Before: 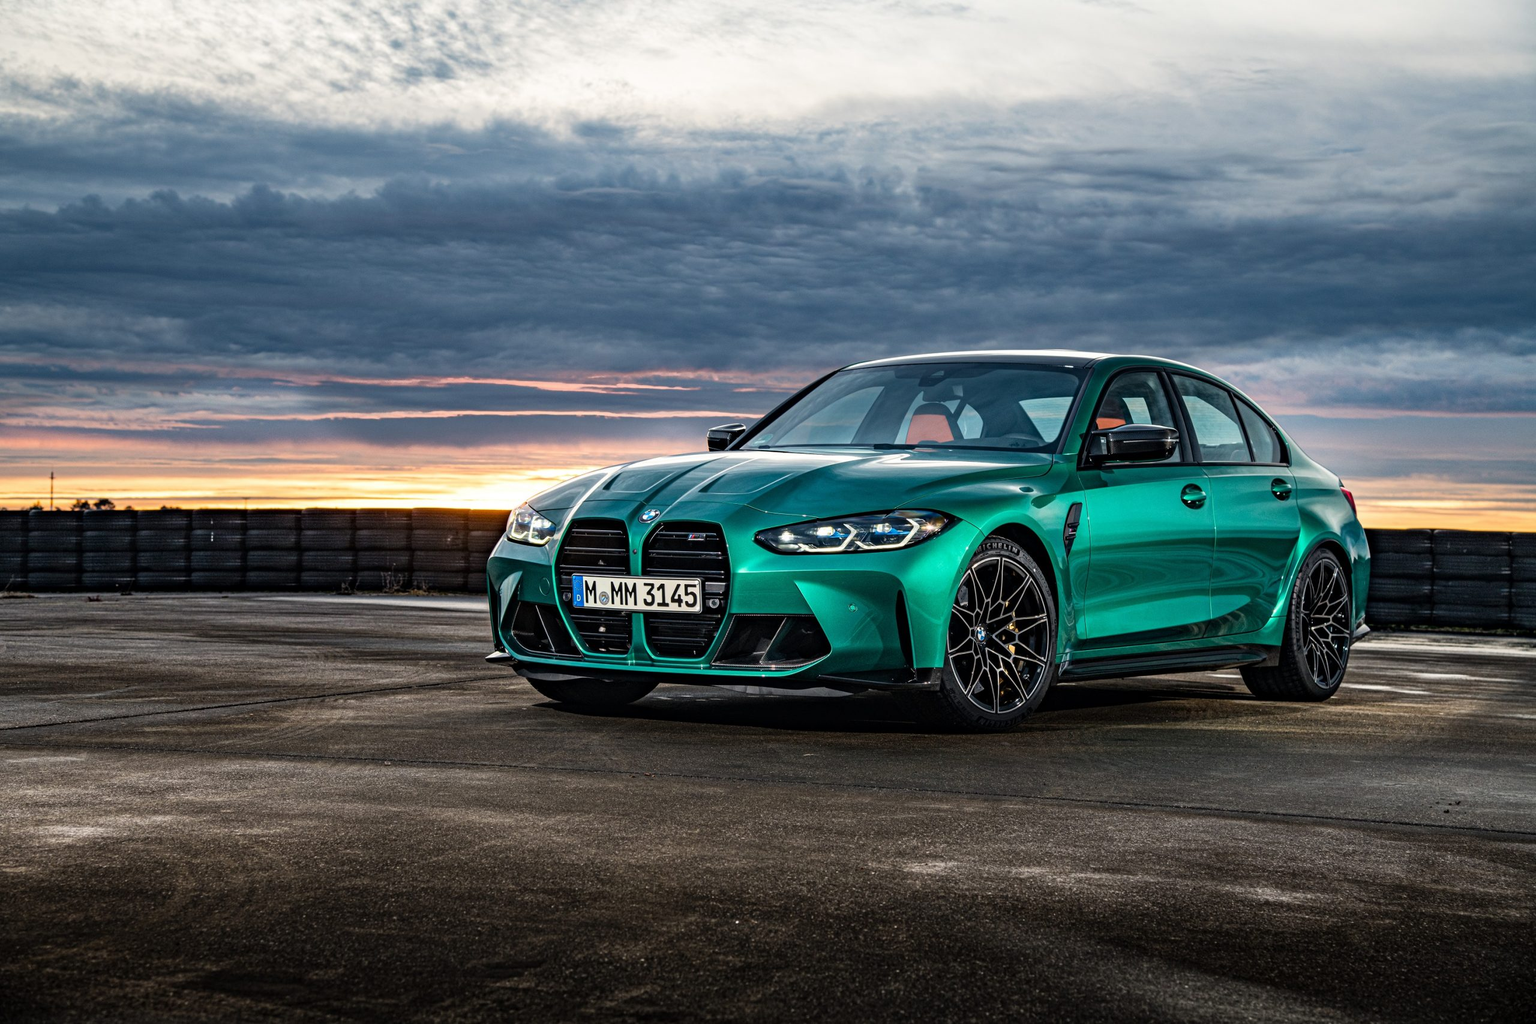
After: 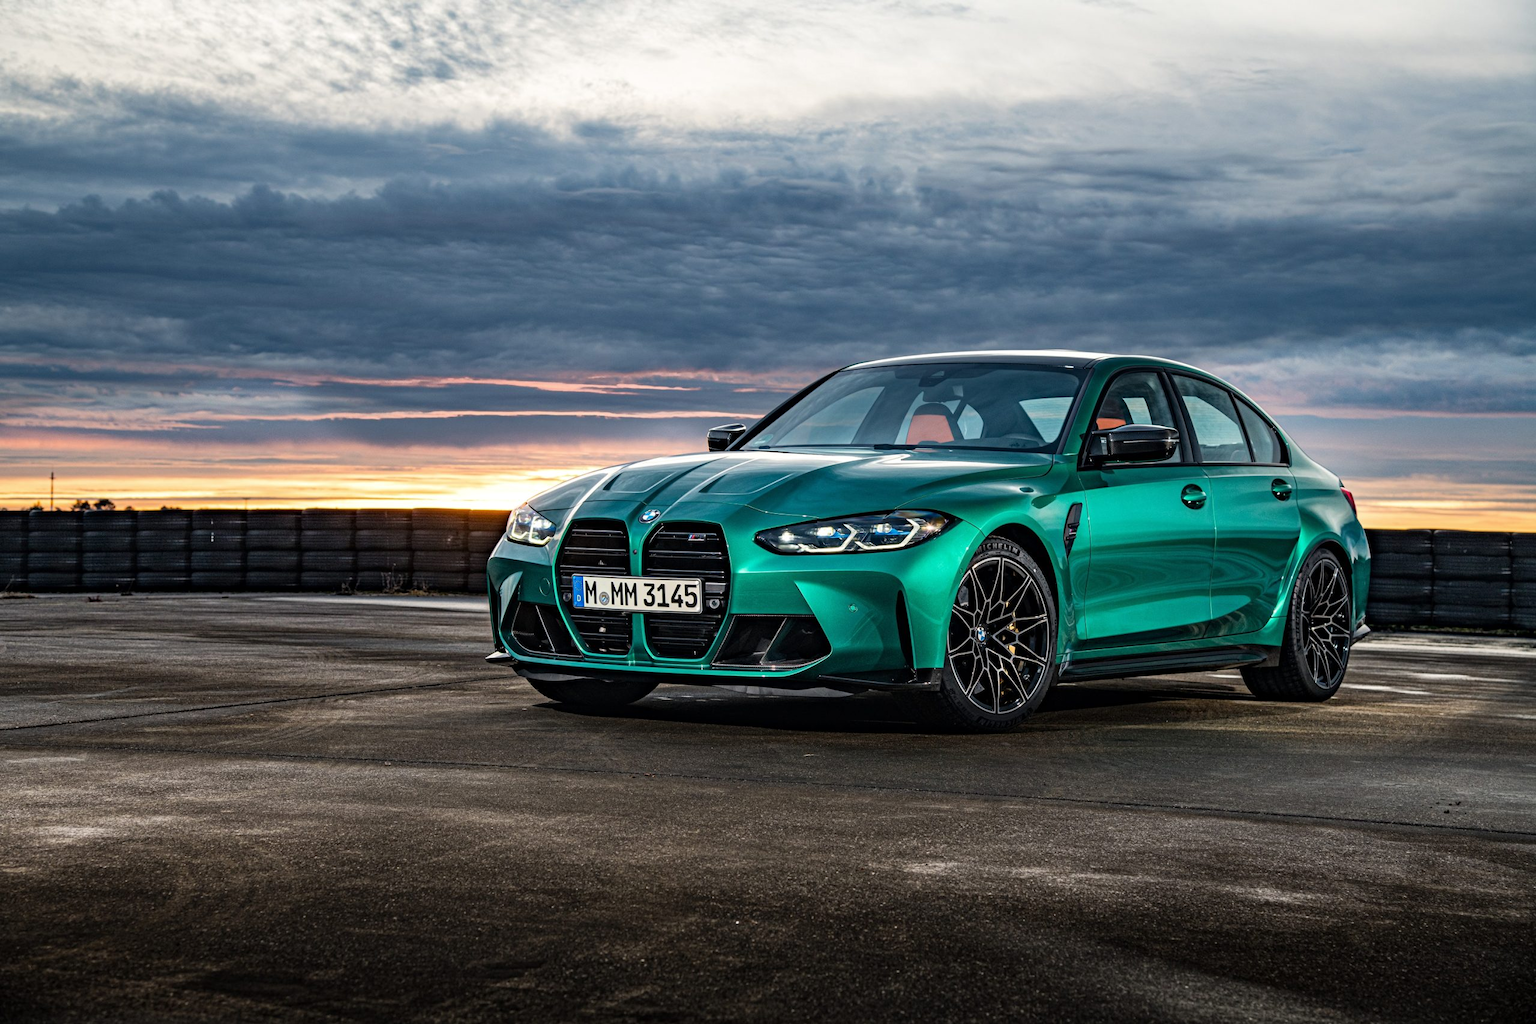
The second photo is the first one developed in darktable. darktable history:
tone equalizer: -8 EV 0.064 EV, edges refinement/feathering 500, mask exposure compensation -1.57 EV, preserve details no
